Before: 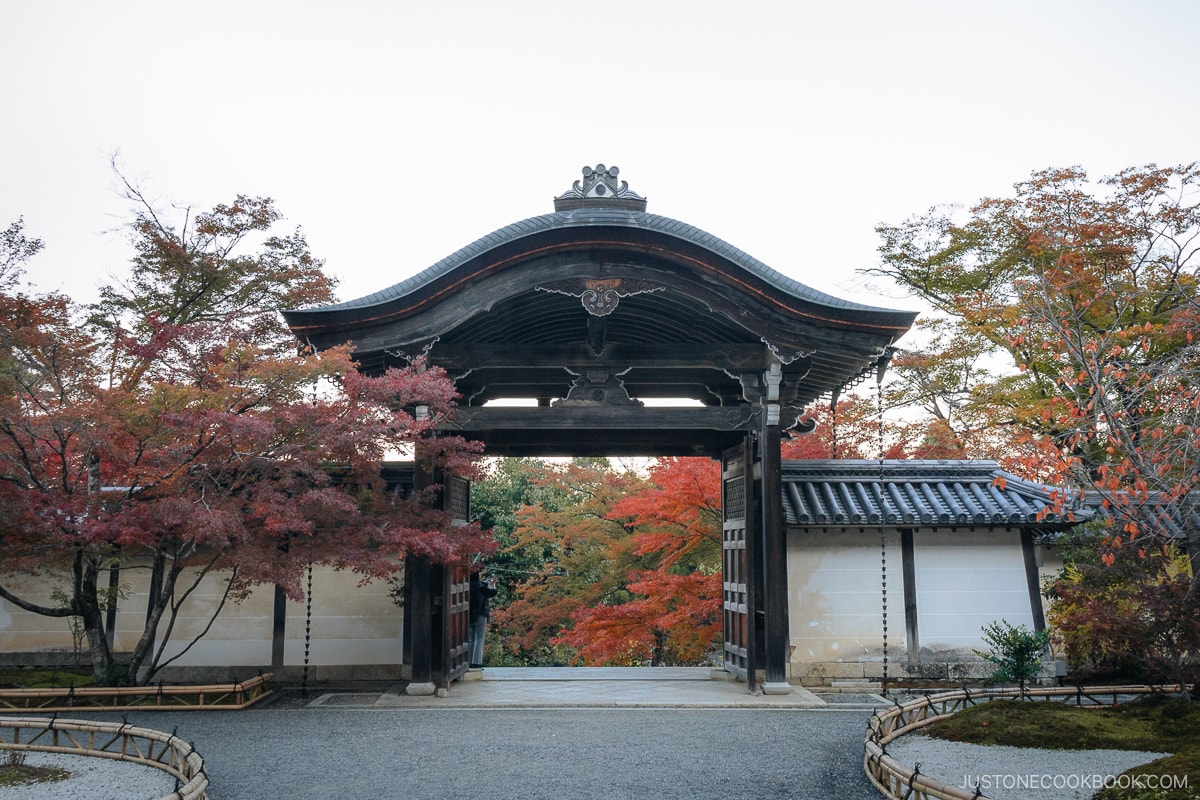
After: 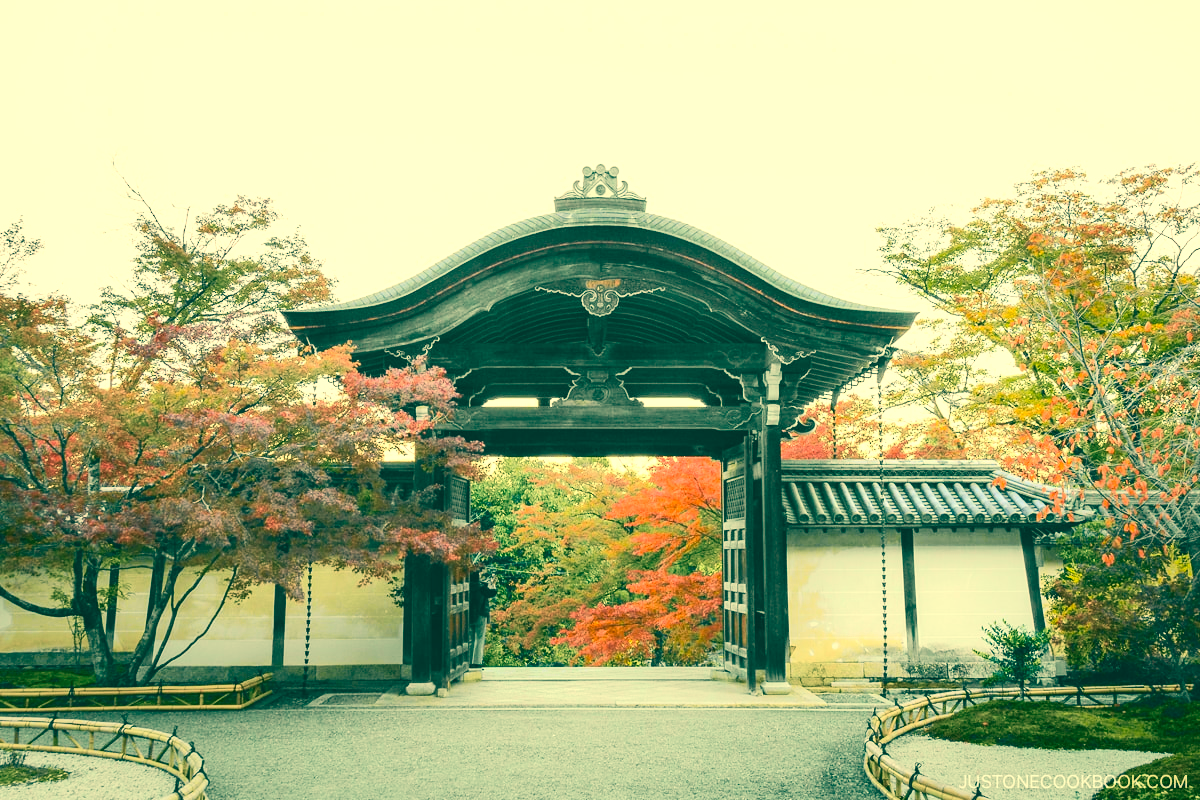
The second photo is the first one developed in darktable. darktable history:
color correction: highlights a* 2.02, highlights b* 34.39, shadows a* -37.36, shadows b* -5.84
exposure: black level correction 0, exposure 1.097 EV, compensate highlight preservation false
tone curve: curves: ch0 [(0, 0.11) (0.181, 0.223) (0.405, 0.46) (0.456, 0.528) (0.634, 0.728) (0.877, 0.89) (0.984, 0.935)]; ch1 [(0, 0.052) (0.443, 0.43) (0.492, 0.485) (0.566, 0.579) (0.595, 0.625) (0.608, 0.654) (0.65, 0.708) (1, 0.961)]; ch2 [(0, 0) (0.33, 0.301) (0.421, 0.443) (0.447, 0.489) (0.495, 0.492) (0.537, 0.57) (0.586, 0.591) (0.663, 0.686) (1, 1)], color space Lab, independent channels, preserve colors none
